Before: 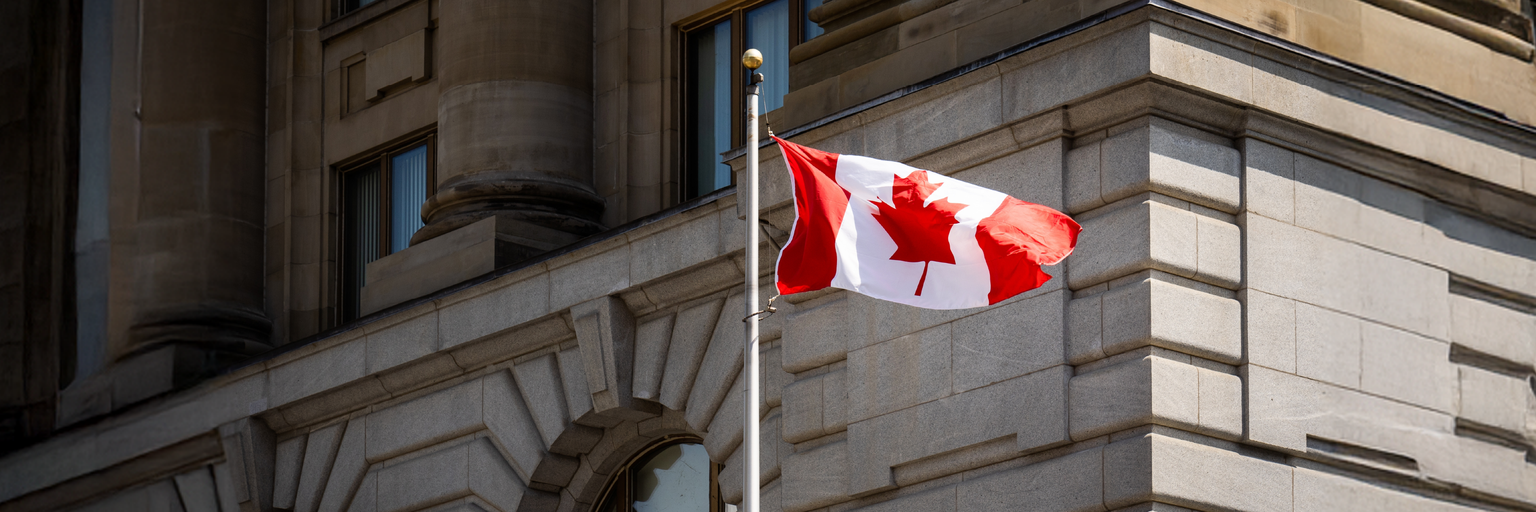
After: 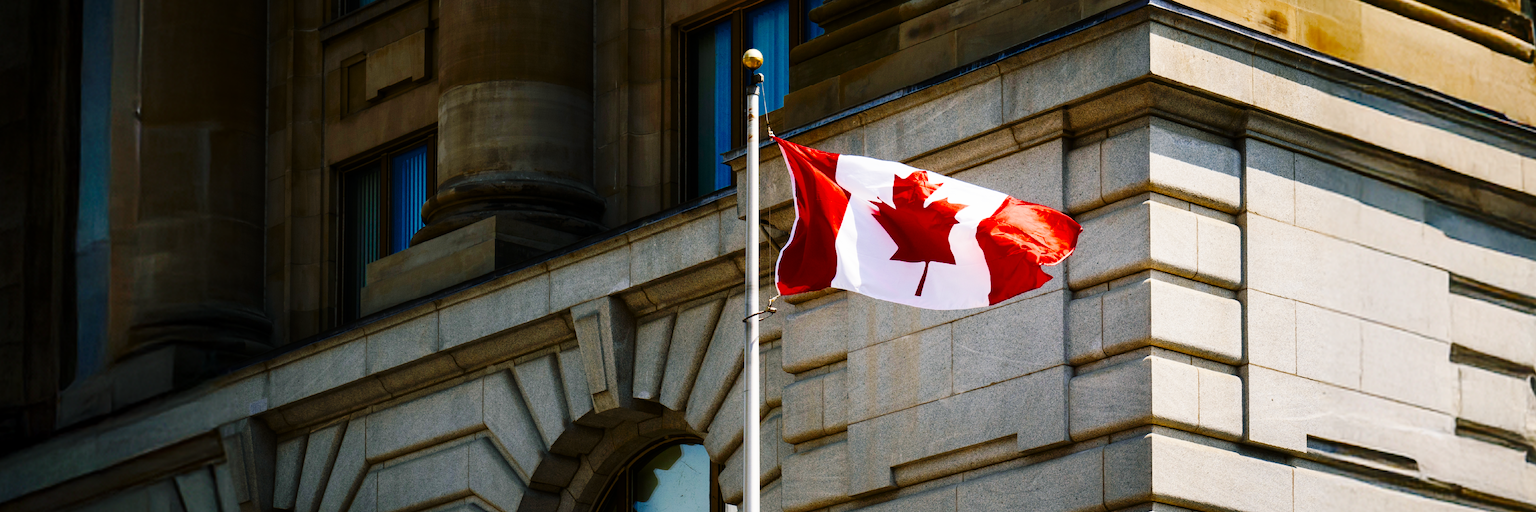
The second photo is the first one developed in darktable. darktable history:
base curve: curves: ch0 [(0, 0) (0.036, 0.025) (0.121, 0.166) (0.206, 0.329) (0.605, 0.79) (1, 1)], preserve colors none
color balance rgb: shadows lift › luminance -7.904%, shadows lift › chroma 2.175%, shadows lift › hue 165.5°, perceptual saturation grading › global saturation 36.467%, perceptual saturation grading › shadows 35.918%, saturation formula JzAzBz (2021)
